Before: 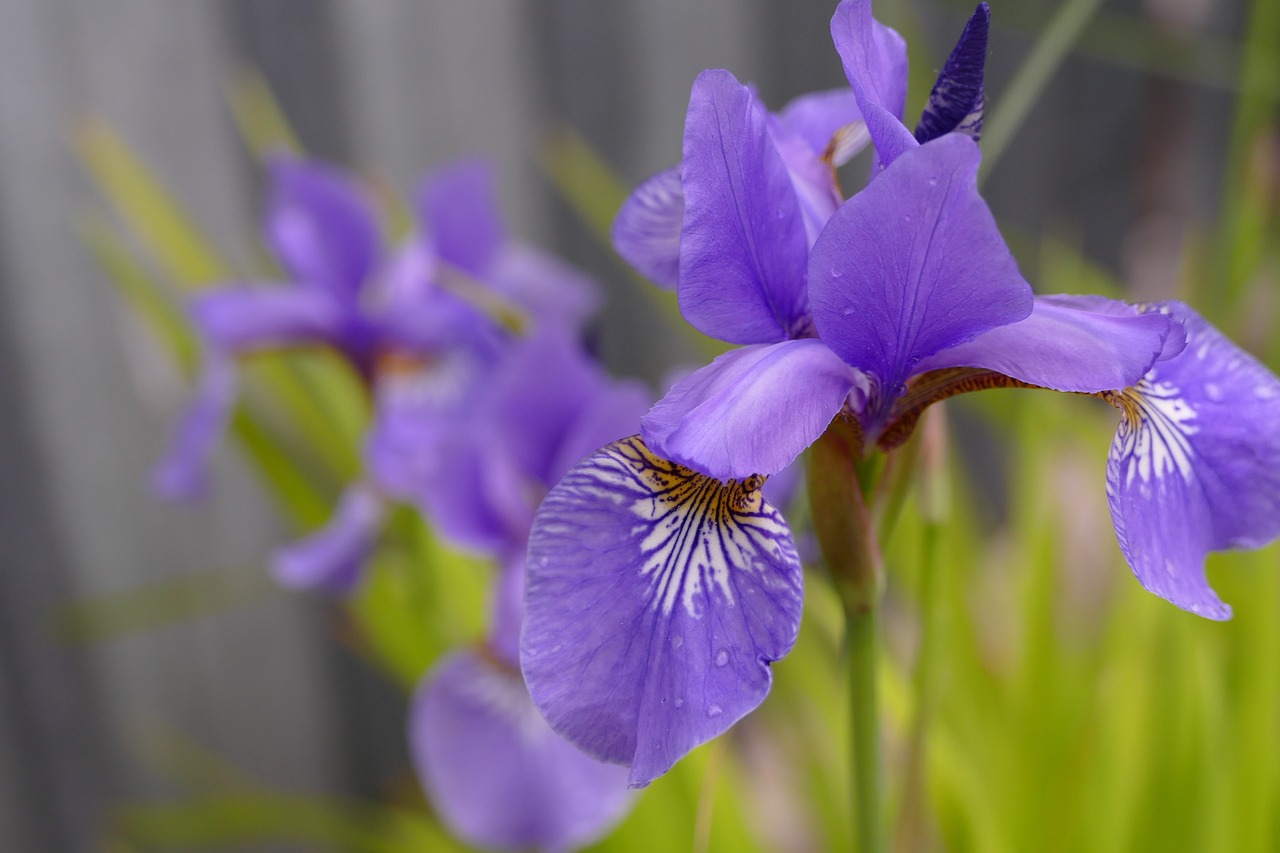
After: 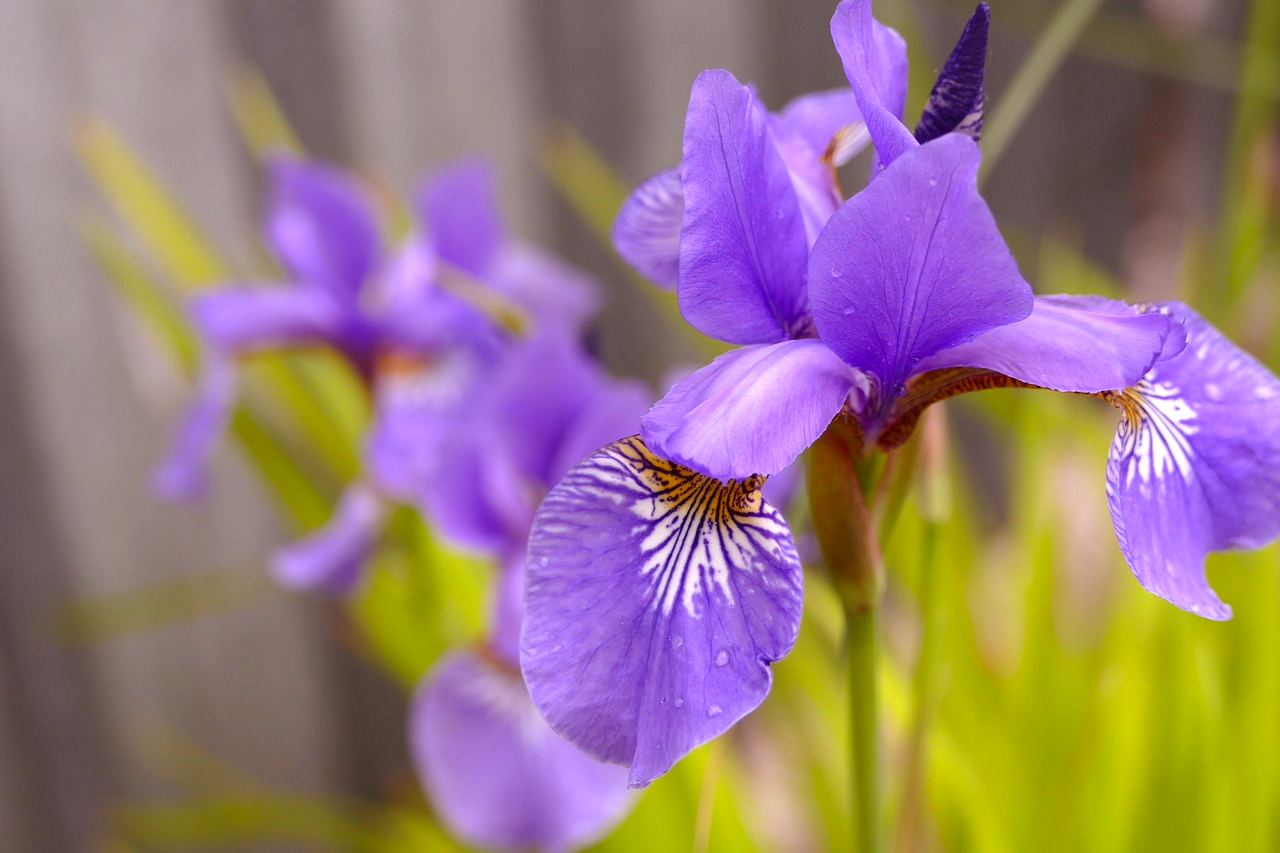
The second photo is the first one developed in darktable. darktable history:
rgb levels: mode RGB, independent channels, levels [[0, 0.5, 1], [0, 0.521, 1], [0, 0.536, 1]]
exposure: exposure 0.6 EV, compensate highlight preservation false
